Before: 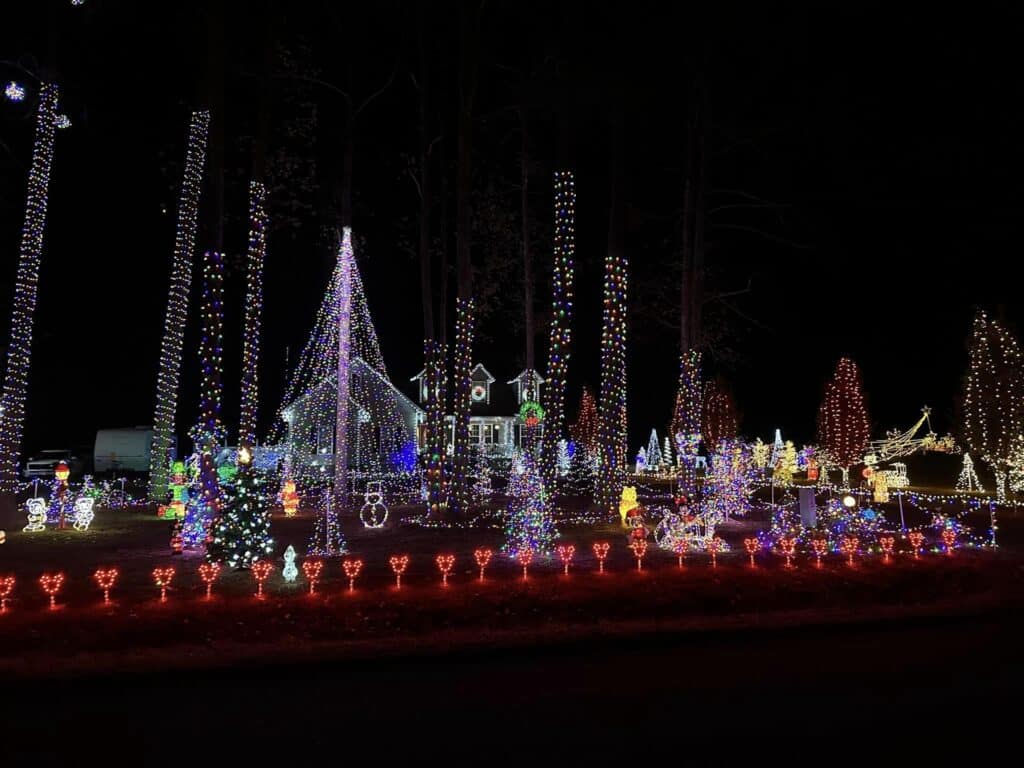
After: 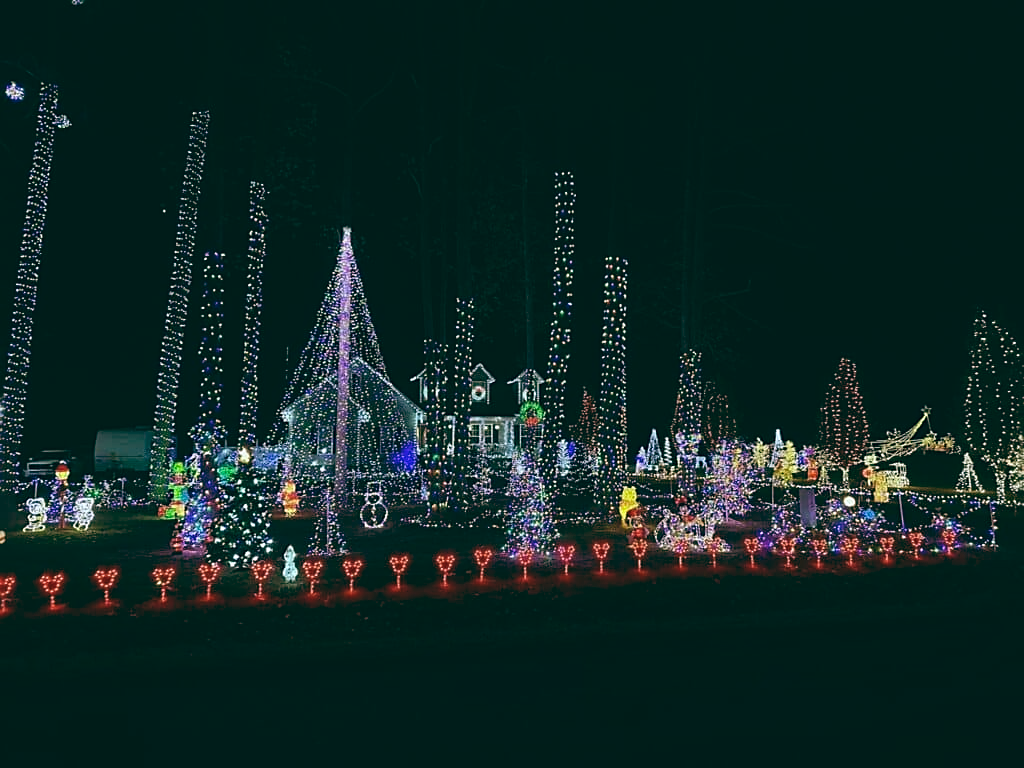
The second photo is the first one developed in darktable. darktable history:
sharpen: on, module defaults
white balance: red 0.967, blue 1.119, emerald 0.756
color balance: lift [1.005, 0.99, 1.007, 1.01], gamma [1, 1.034, 1.032, 0.966], gain [0.873, 1.055, 1.067, 0.933]
